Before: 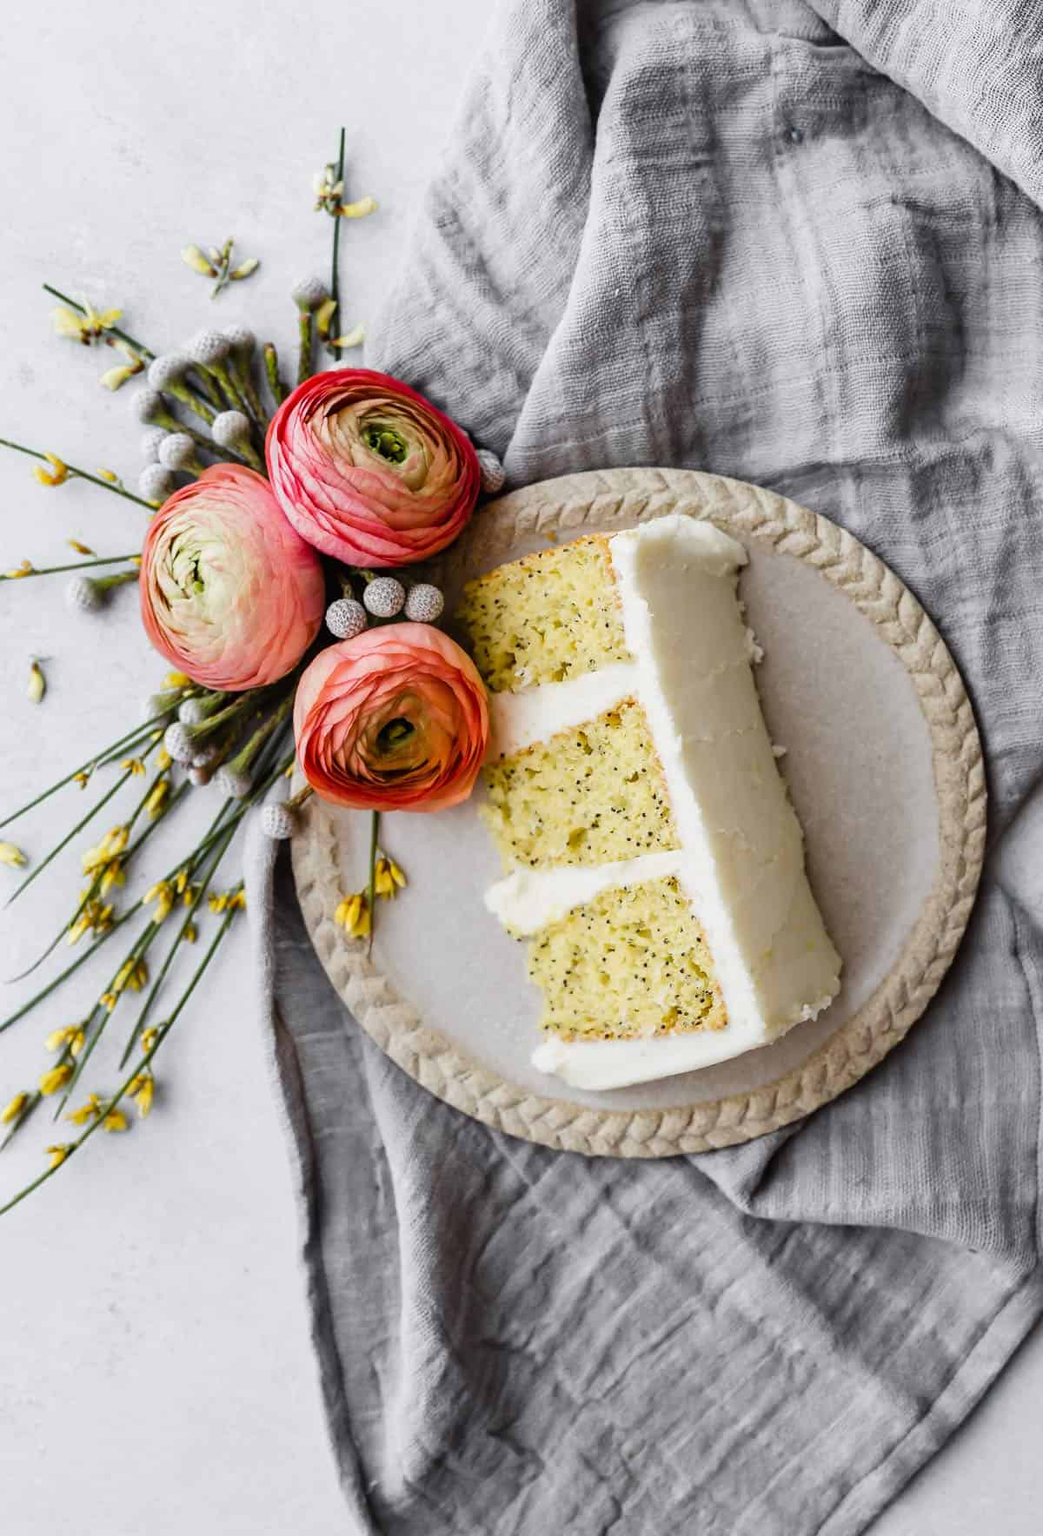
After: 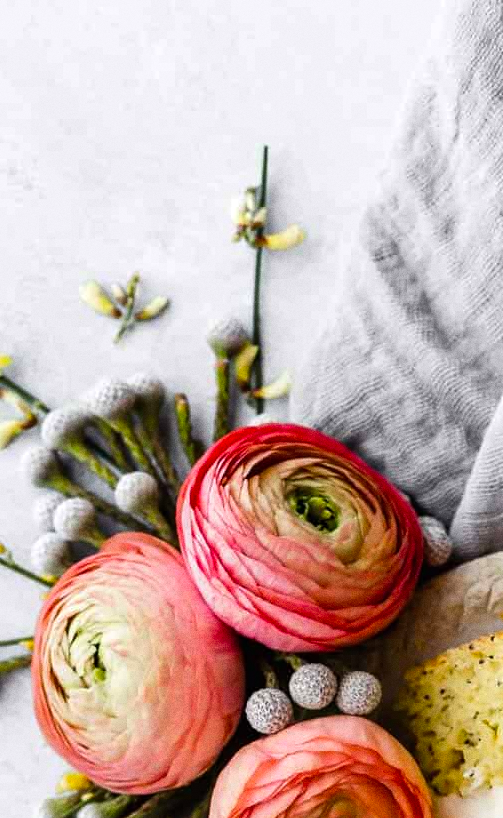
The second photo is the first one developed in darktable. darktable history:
crop and rotate: left 10.817%, top 0.062%, right 47.194%, bottom 53.626%
grain: on, module defaults
color balance: contrast 8.5%, output saturation 105%
